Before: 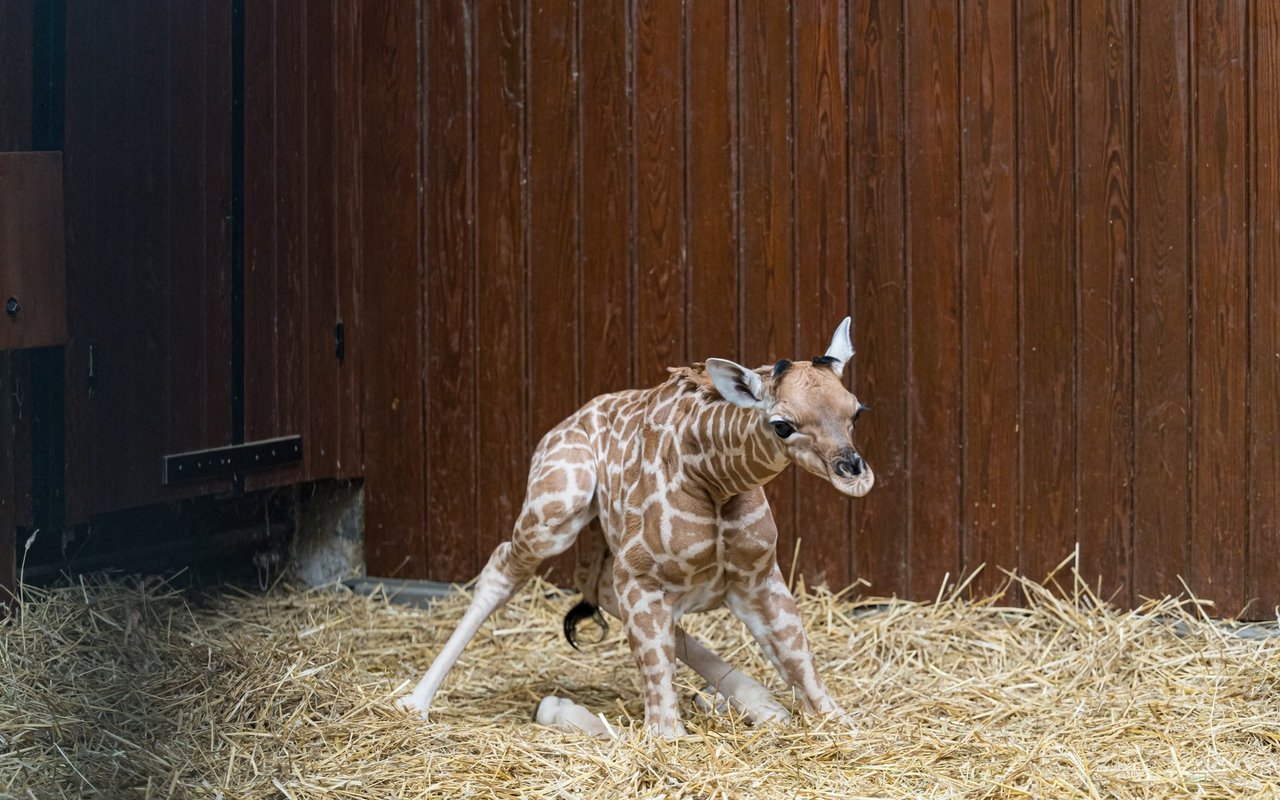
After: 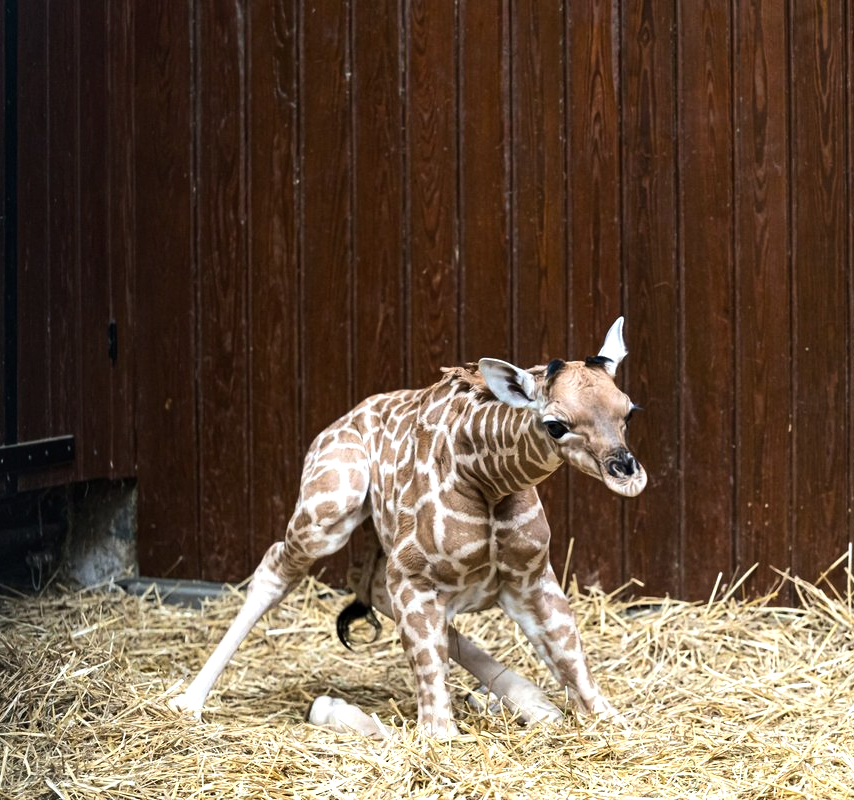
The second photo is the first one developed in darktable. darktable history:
crop and rotate: left 17.749%, right 15.46%
tone equalizer: -8 EV -0.744 EV, -7 EV -0.686 EV, -6 EV -0.595 EV, -5 EV -0.422 EV, -3 EV 0.373 EV, -2 EV 0.6 EV, -1 EV 0.698 EV, +0 EV 0.752 EV, edges refinement/feathering 500, mask exposure compensation -1.57 EV, preserve details no
